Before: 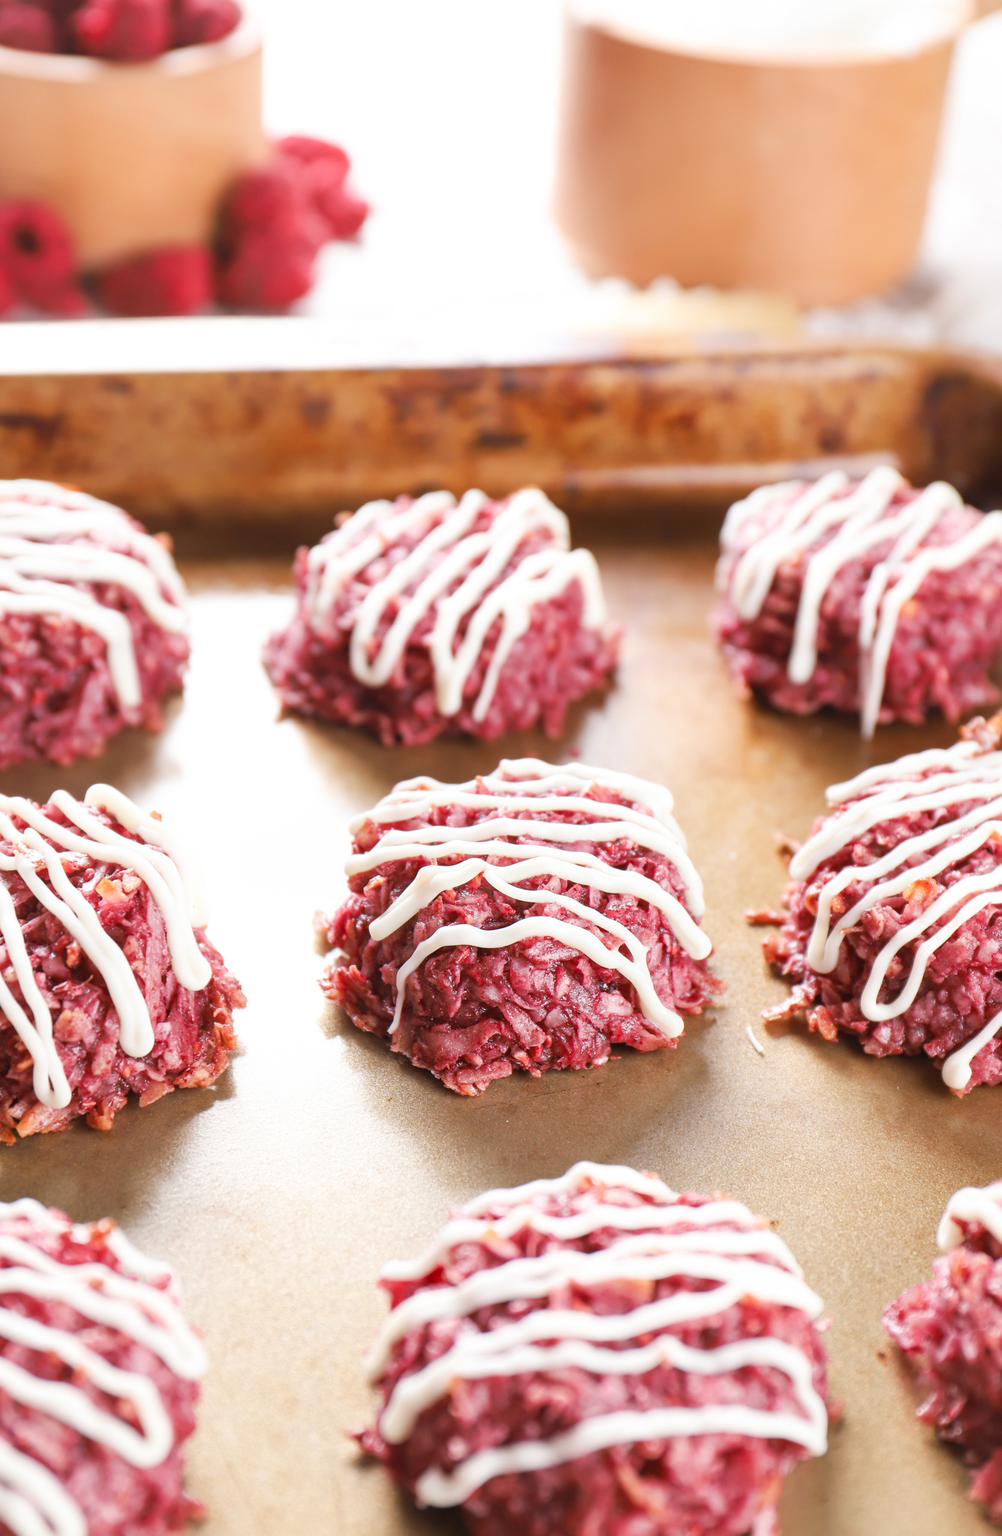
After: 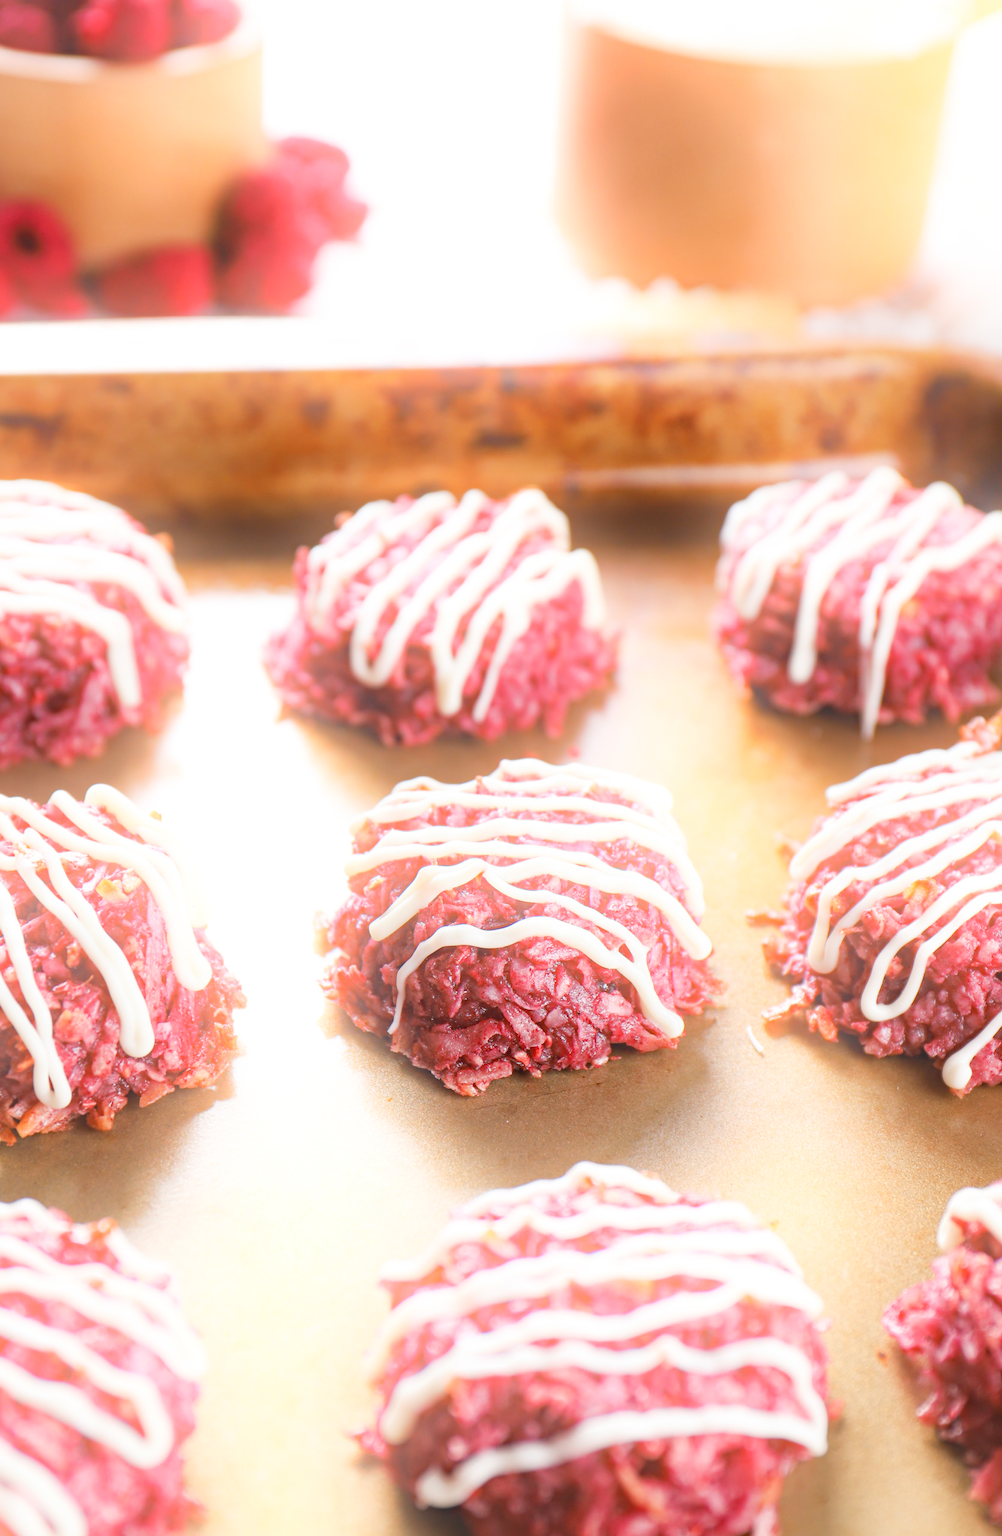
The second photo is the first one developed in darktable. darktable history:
bloom: on, module defaults
haze removal: strength 0.29, distance 0.25, compatibility mode true, adaptive false
